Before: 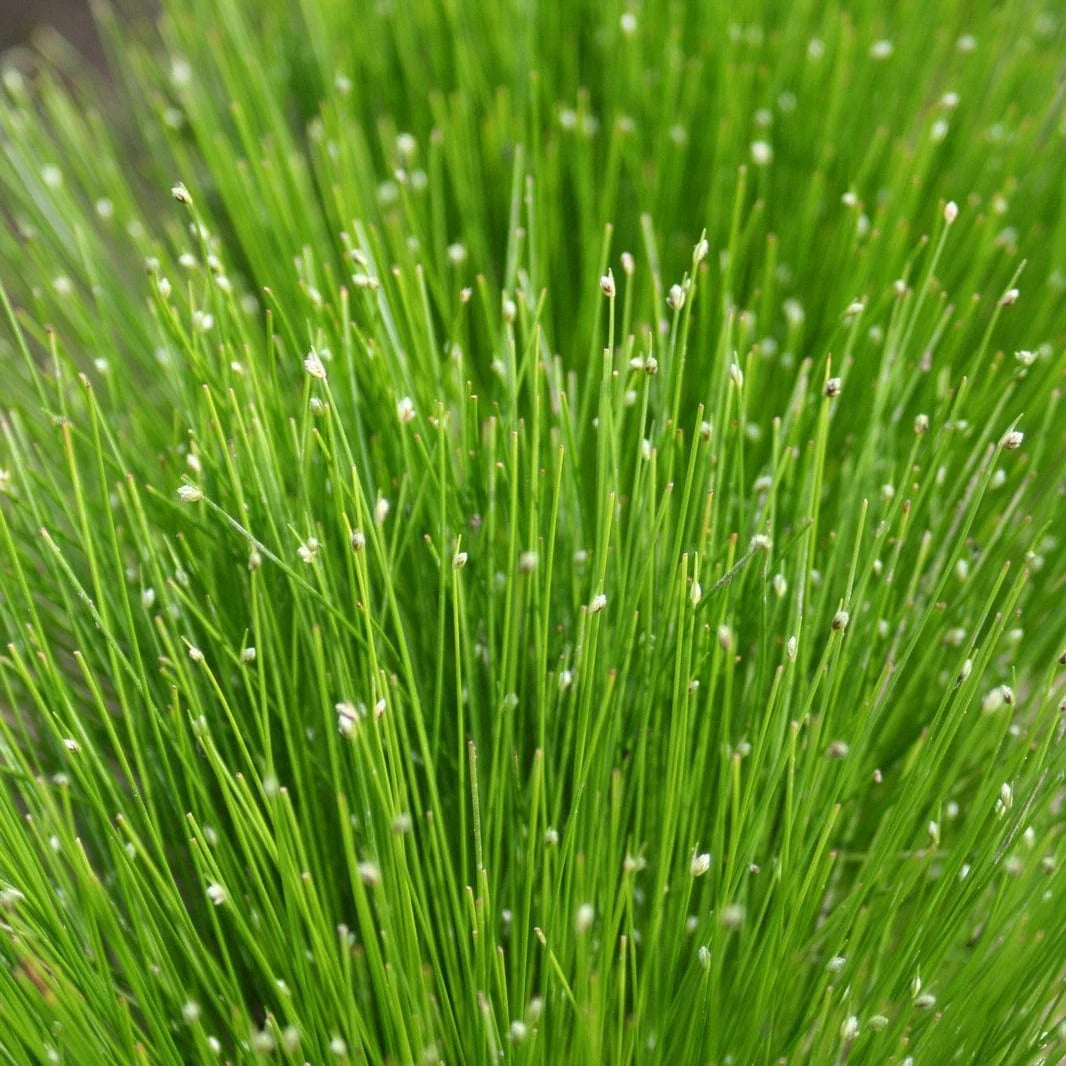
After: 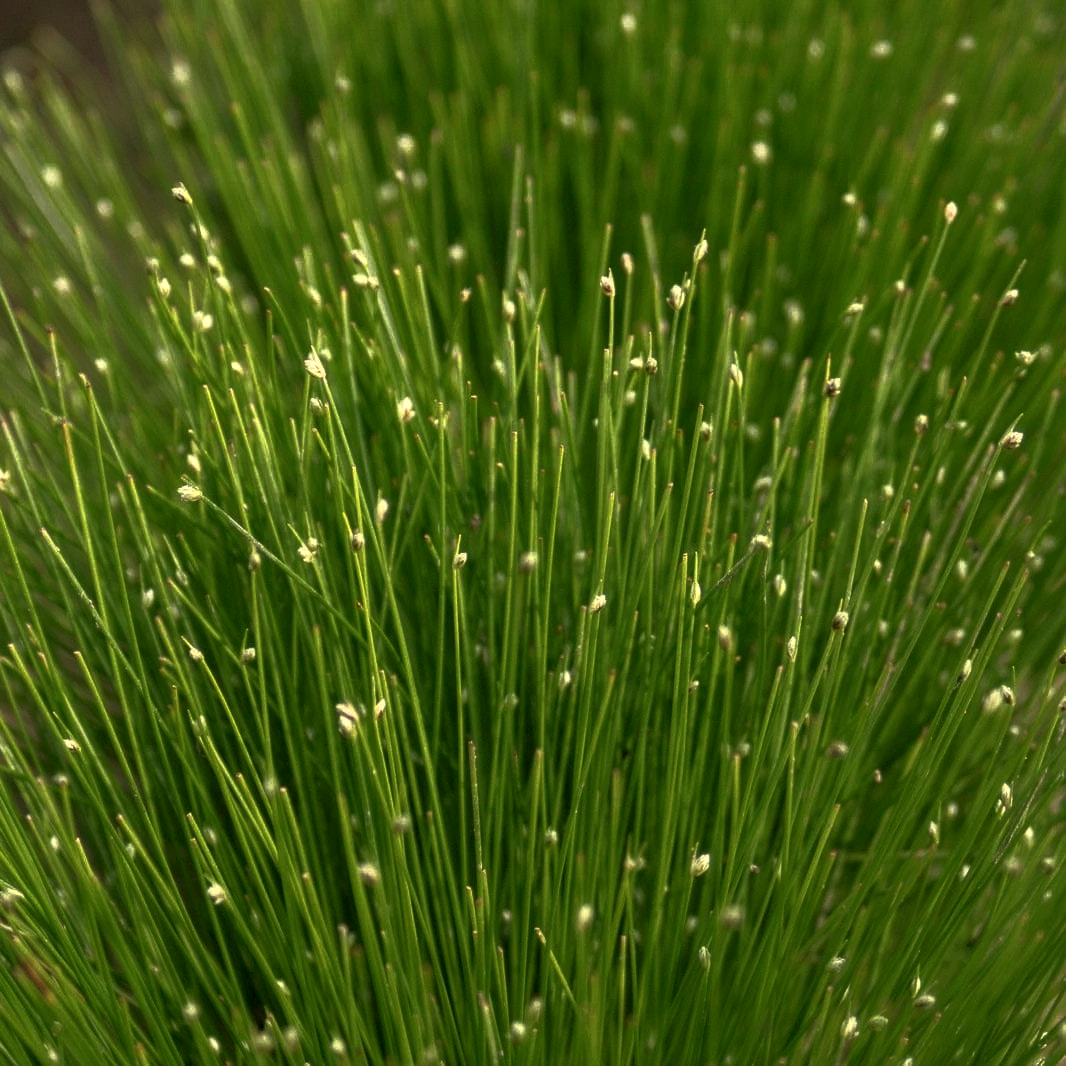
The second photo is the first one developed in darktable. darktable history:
white balance: red 1.08, blue 0.791
base curve: curves: ch0 [(0, 0) (0.564, 0.291) (0.802, 0.731) (1, 1)]
local contrast: on, module defaults
